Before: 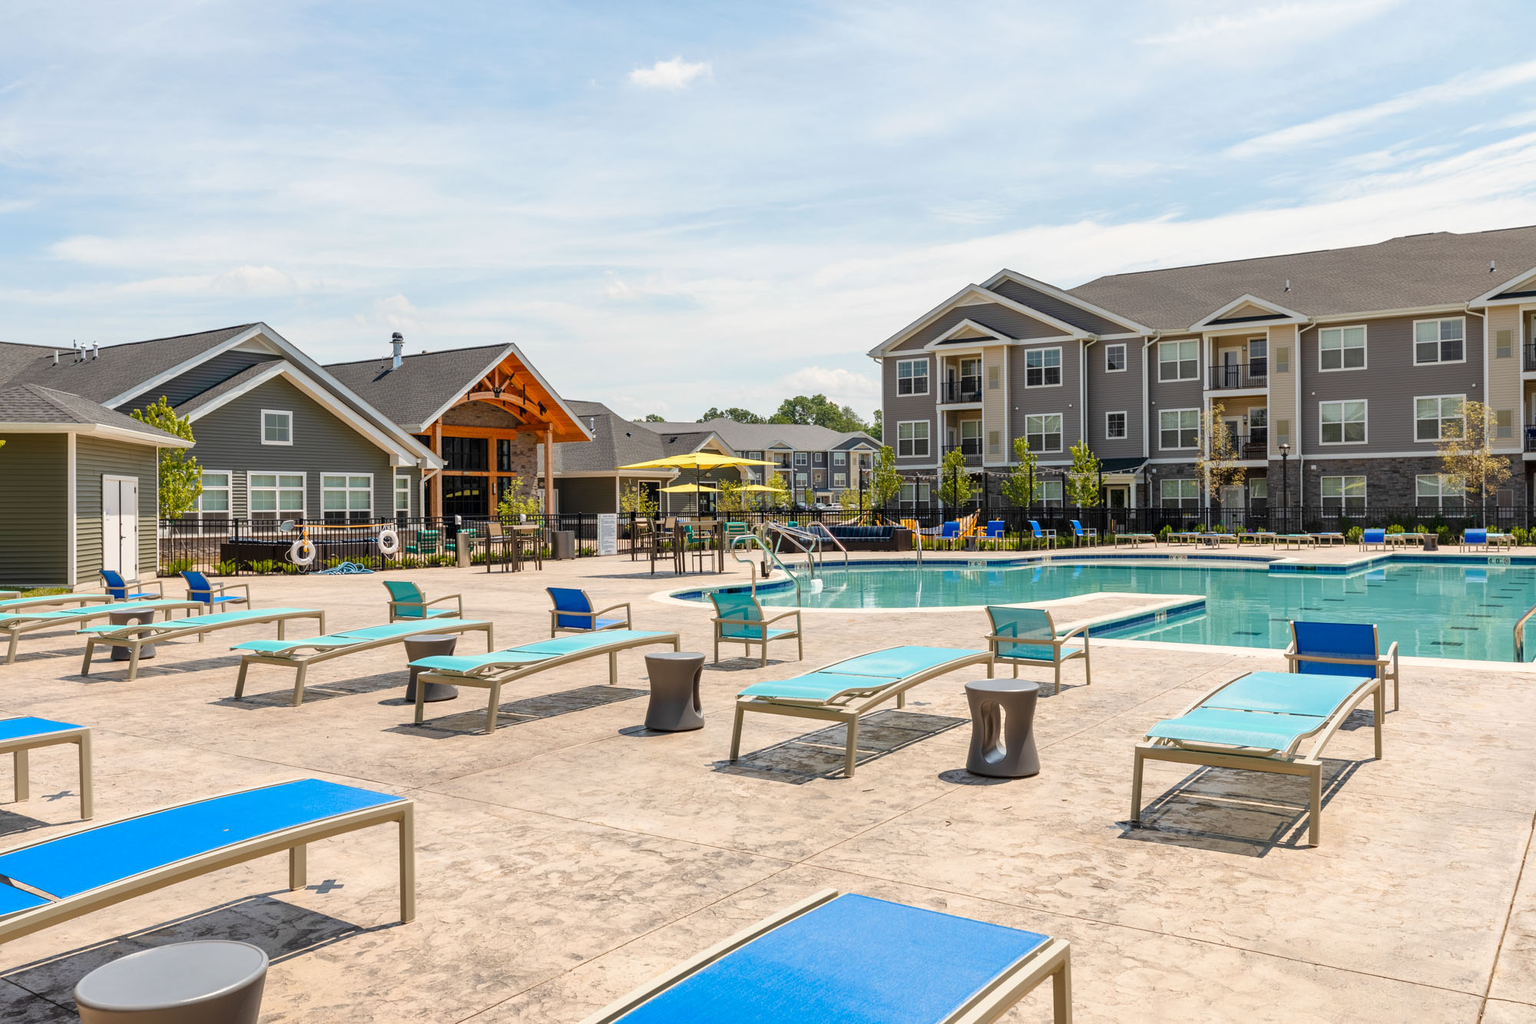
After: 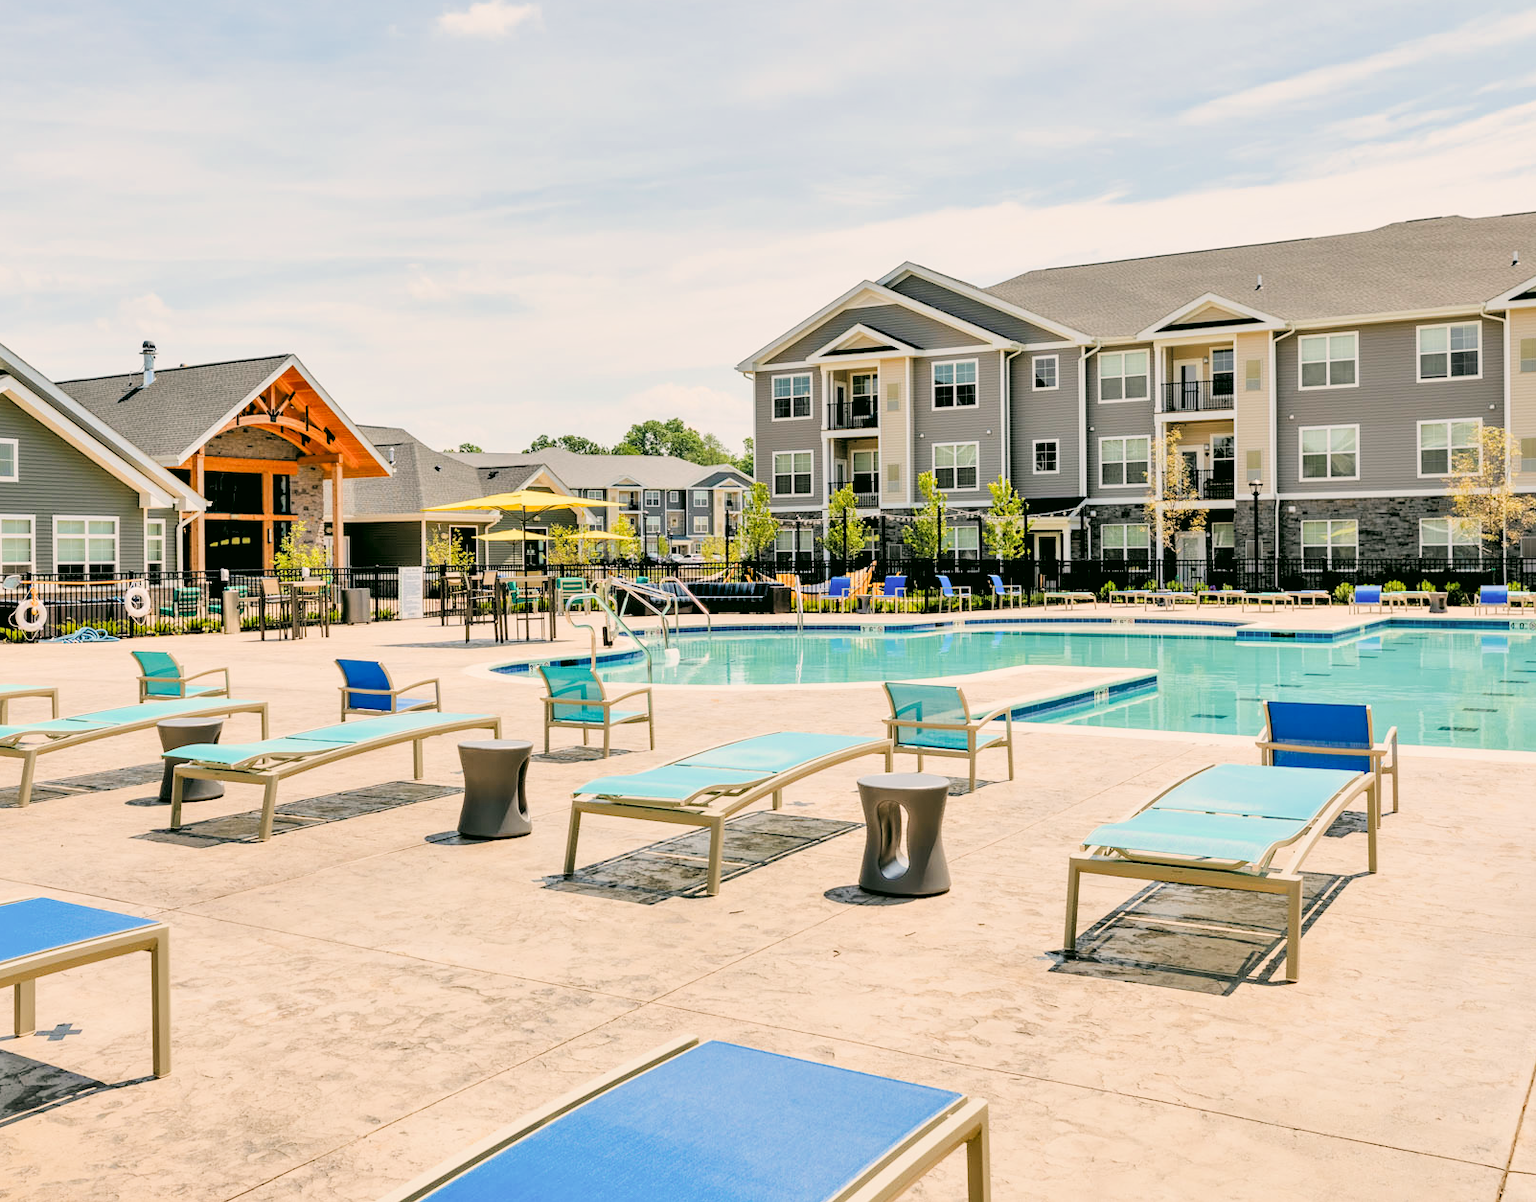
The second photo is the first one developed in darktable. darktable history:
filmic rgb: black relative exposure -2.78 EV, white relative exposure 4.56 EV, hardness 1.75, contrast 1.26
shadows and highlights: shadows 25.68, highlights -48.32, soften with gaussian
crop and rotate: left 18.14%, top 5.821%, right 1.7%
contrast brightness saturation: brightness 0.128
exposure: black level correction 0, exposure 1 EV, compensate highlight preservation false
color correction: highlights a* 4.07, highlights b* 4.98, shadows a* -8.25, shadows b* 5.01
